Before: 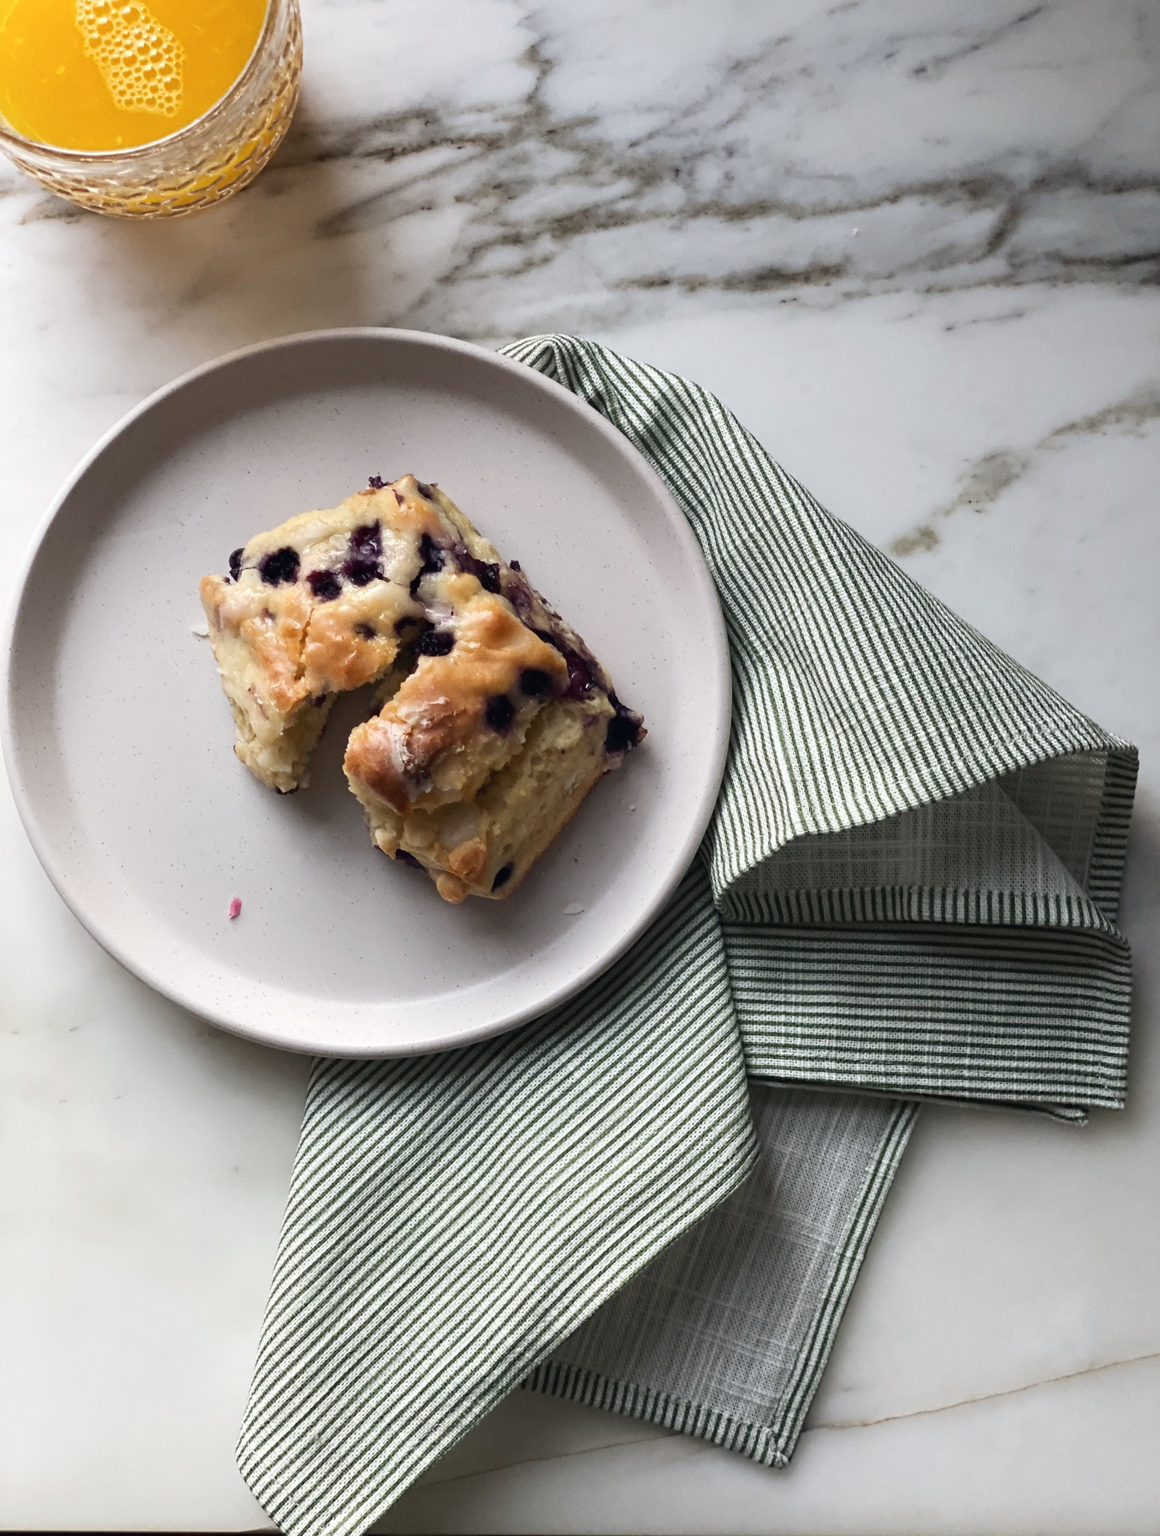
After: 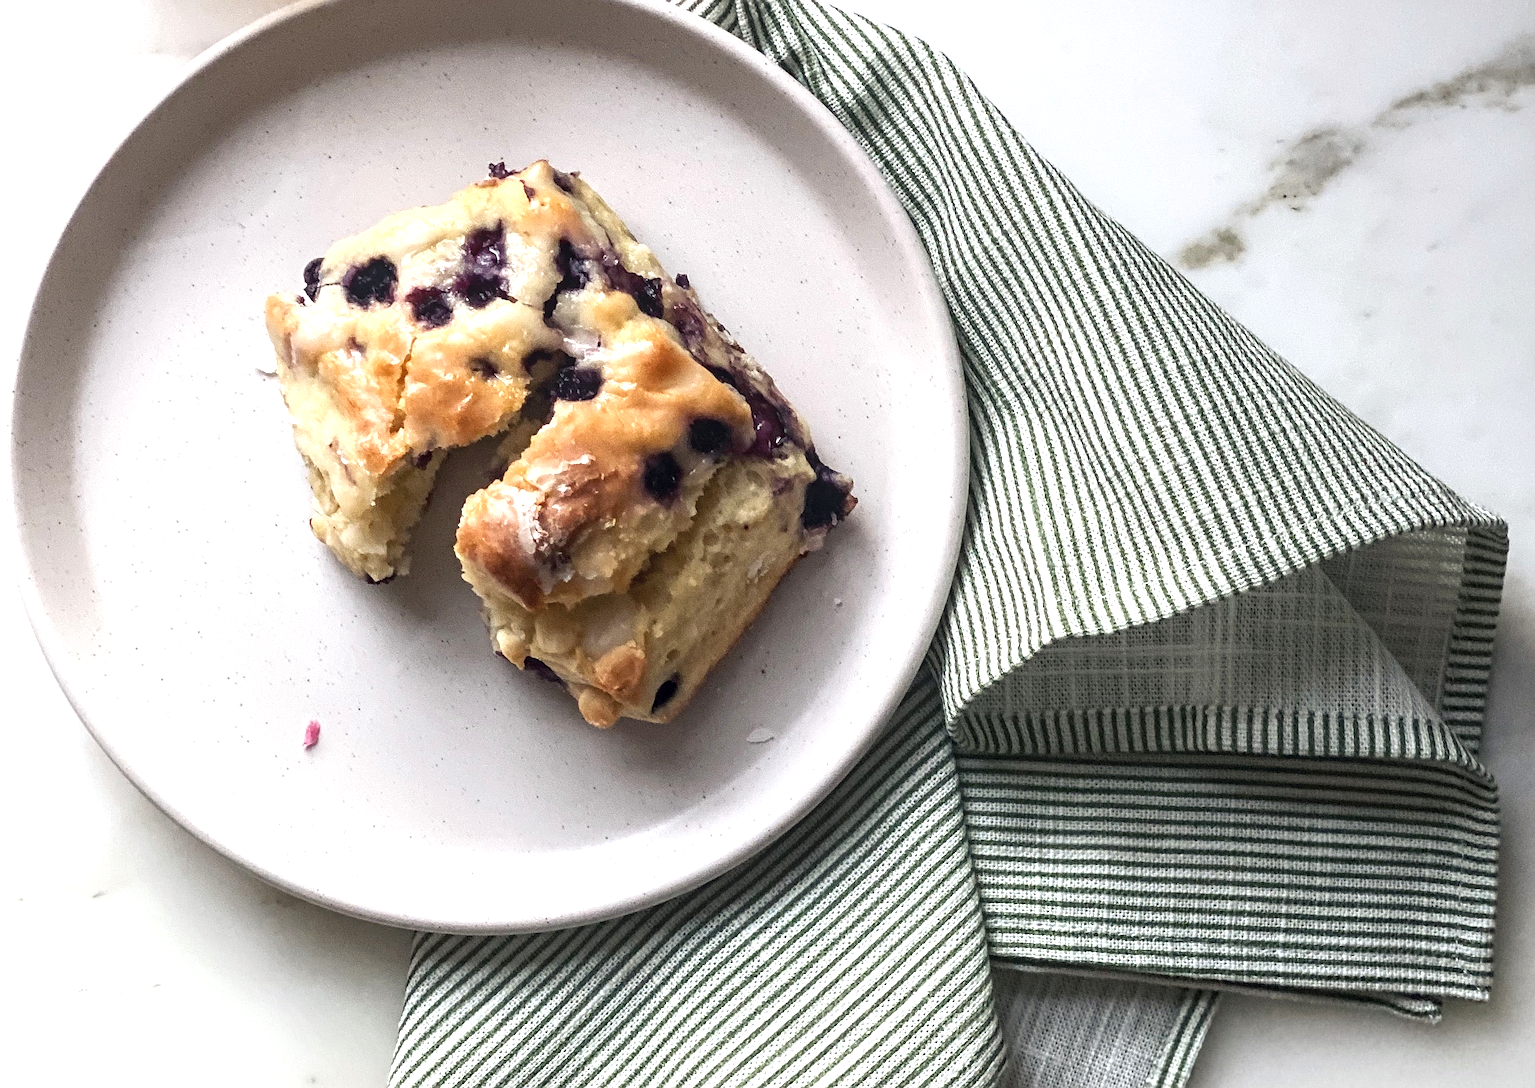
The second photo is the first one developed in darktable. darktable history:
contrast brightness saturation: saturation -0.05
local contrast: on, module defaults
exposure: black level correction 0, exposure 0.7 EV, compensate exposure bias true, compensate highlight preservation false
sharpen: on, module defaults
crop and rotate: top 23.043%, bottom 23.437%
